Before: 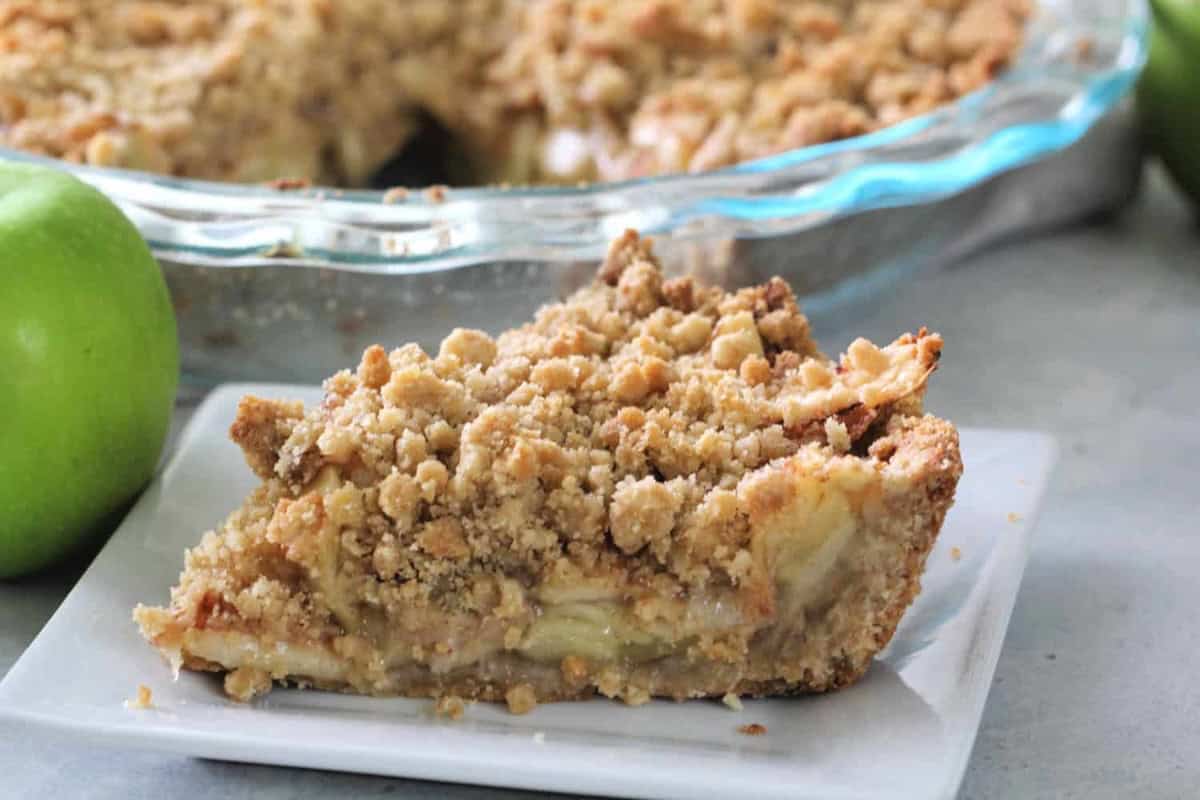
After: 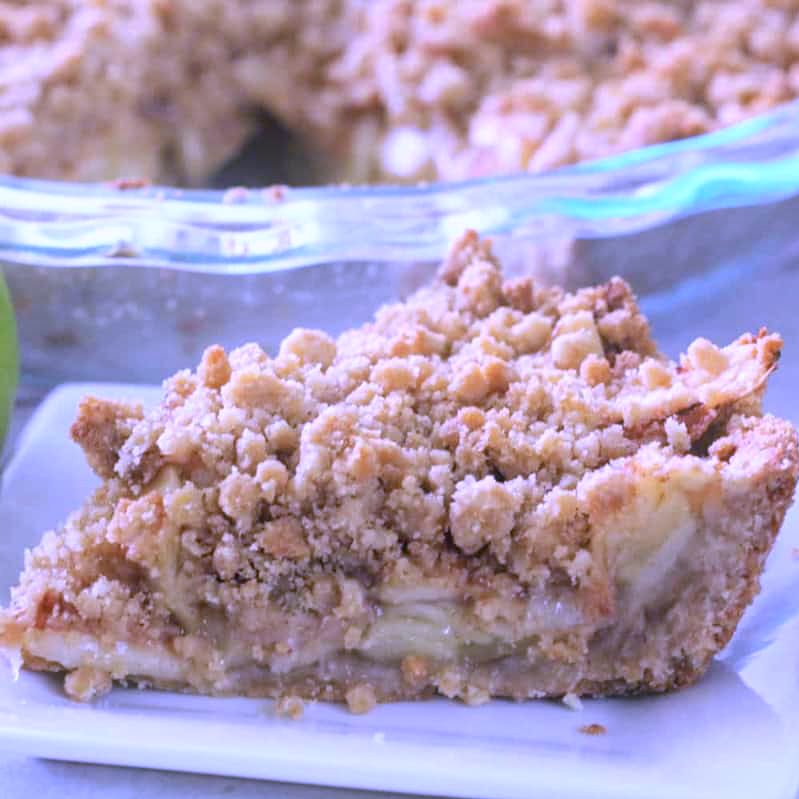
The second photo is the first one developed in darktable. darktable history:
white balance: red 0.98, blue 1.61
crop and rotate: left 13.409%, right 19.924%
bloom: size 16%, threshold 98%, strength 20%
